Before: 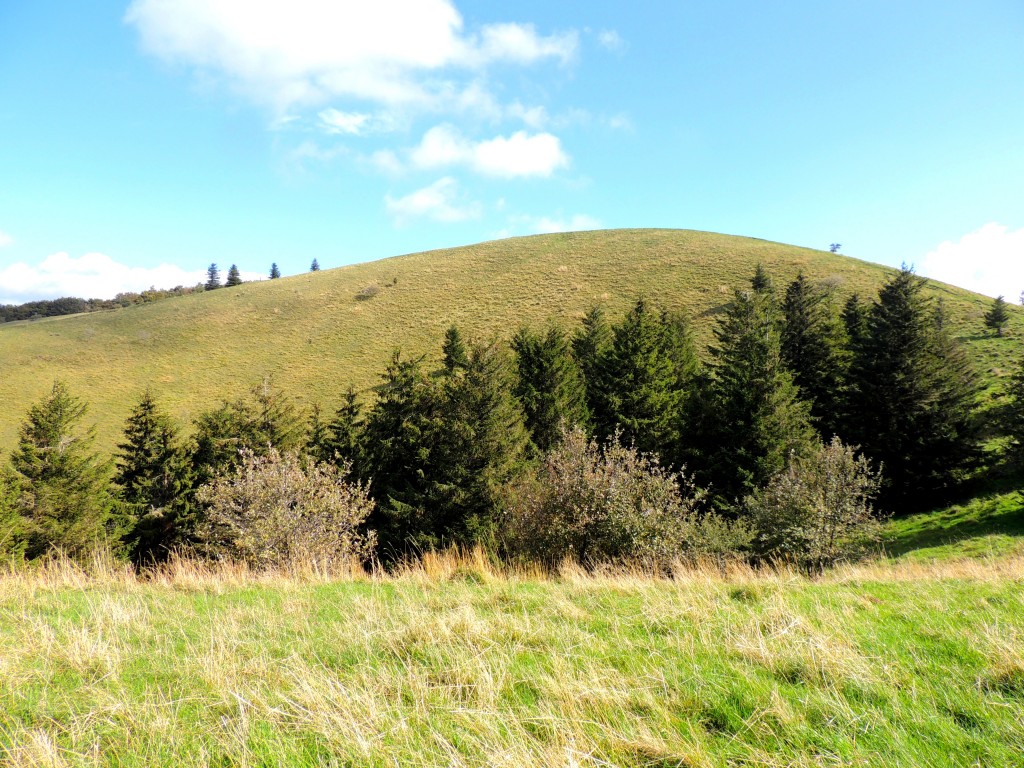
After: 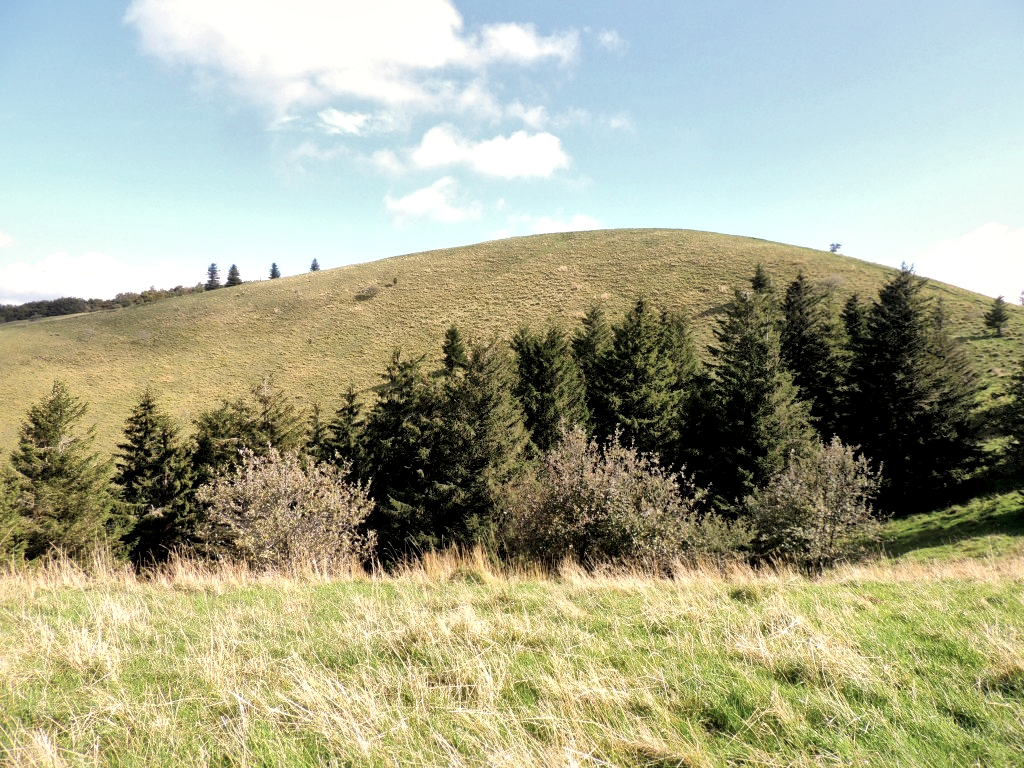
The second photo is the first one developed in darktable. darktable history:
color correction: highlights a* 5.59, highlights b* 5.24, saturation 0.68
local contrast: mode bilateral grid, contrast 25, coarseness 47, detail 151%, midtone range 0.2
